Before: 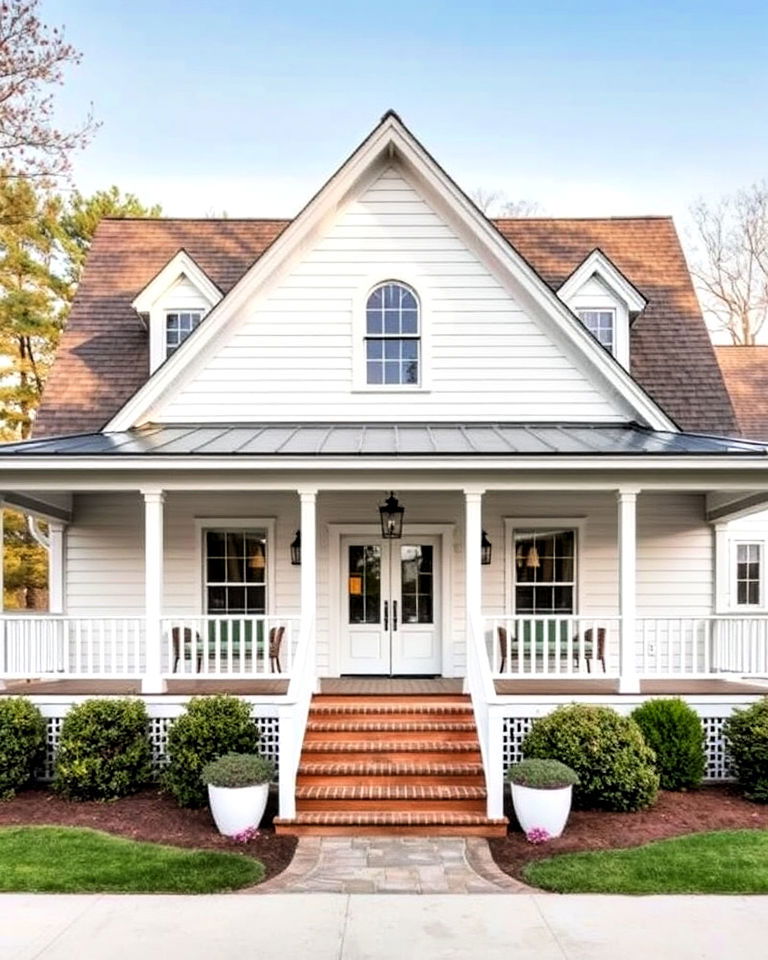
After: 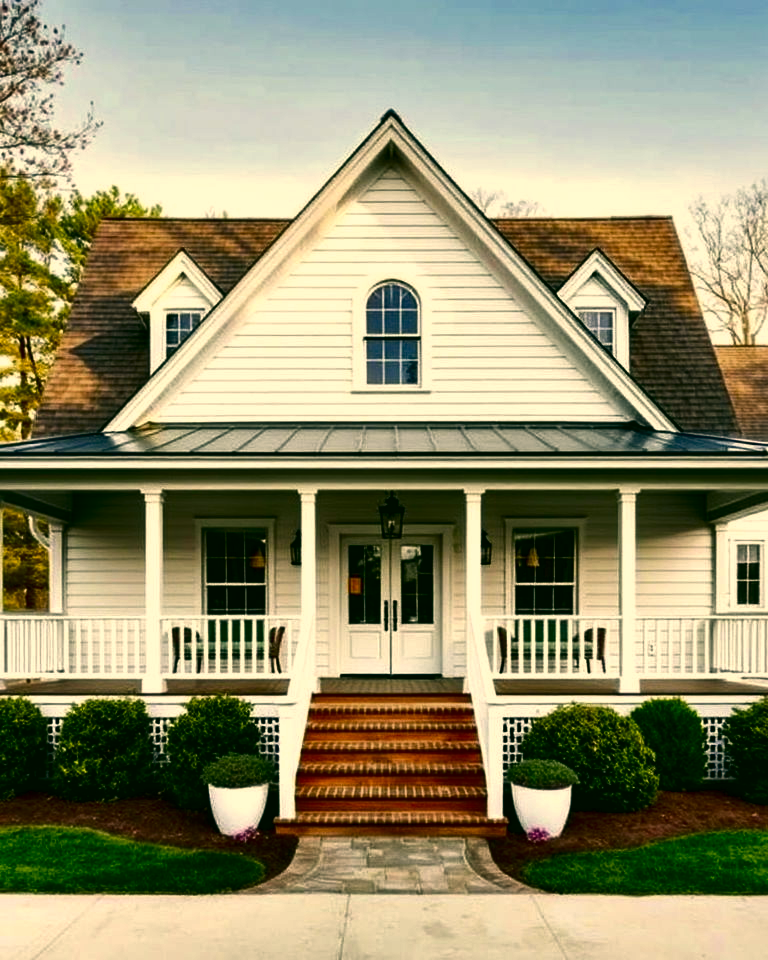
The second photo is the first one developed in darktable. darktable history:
color correction: highlights a* 5.3, highlights b* 24.26, shadows a* -15.58, shadows b* 4.02
contrast brightness saturation: contrast 0.09, brightness -0.59, saturation 0.17
